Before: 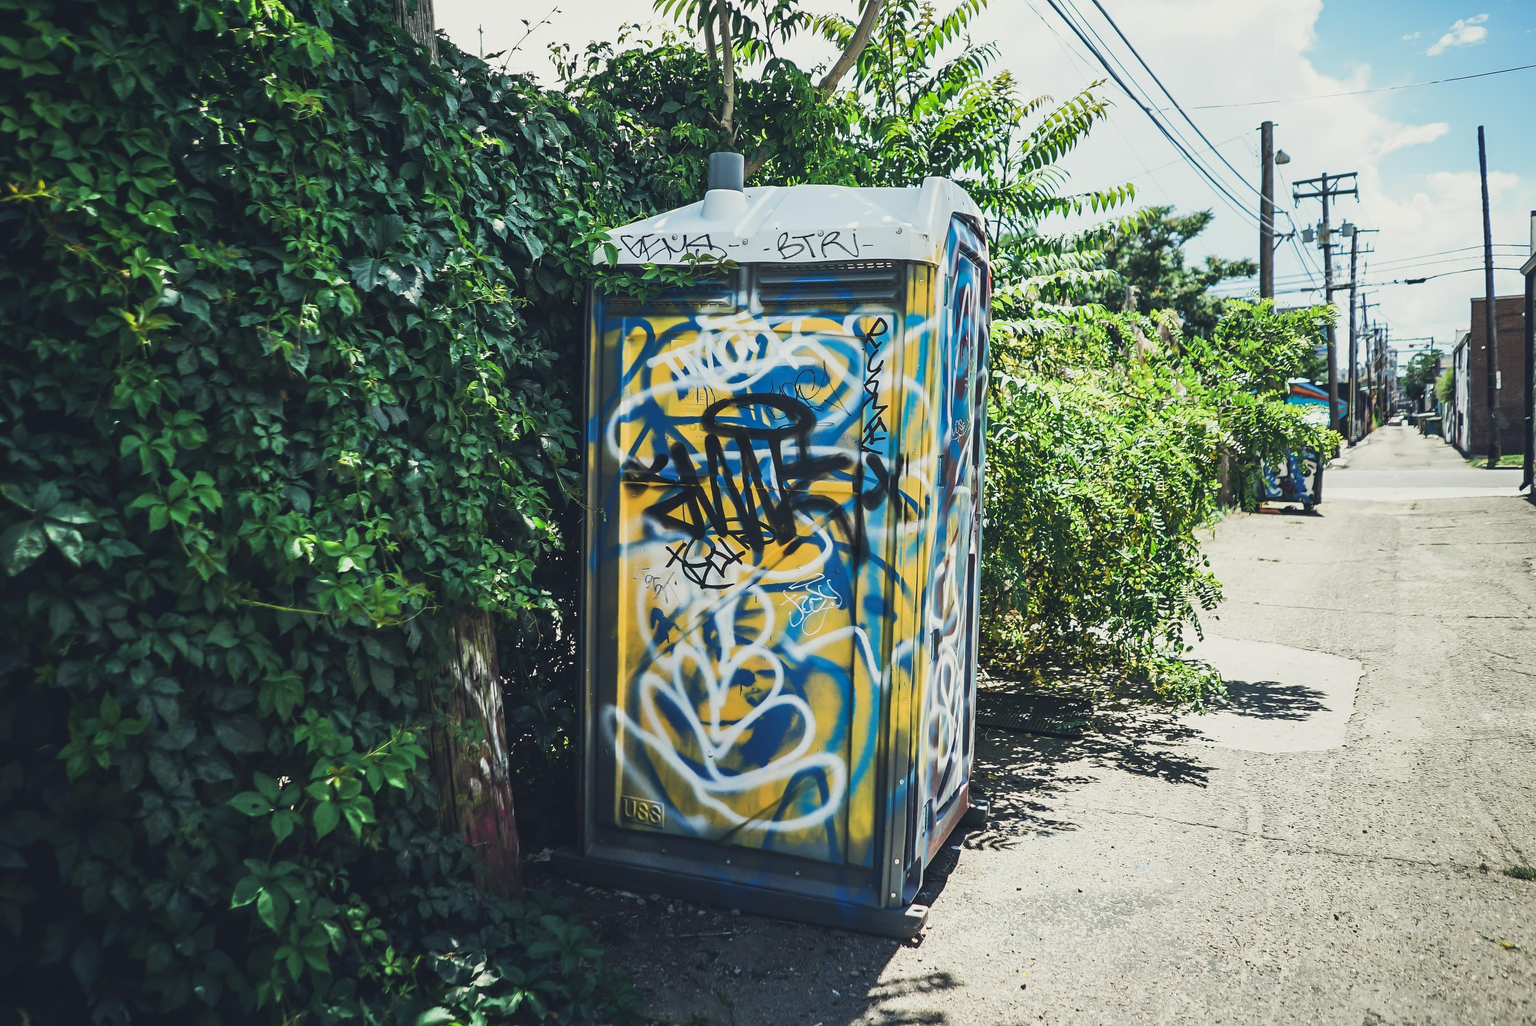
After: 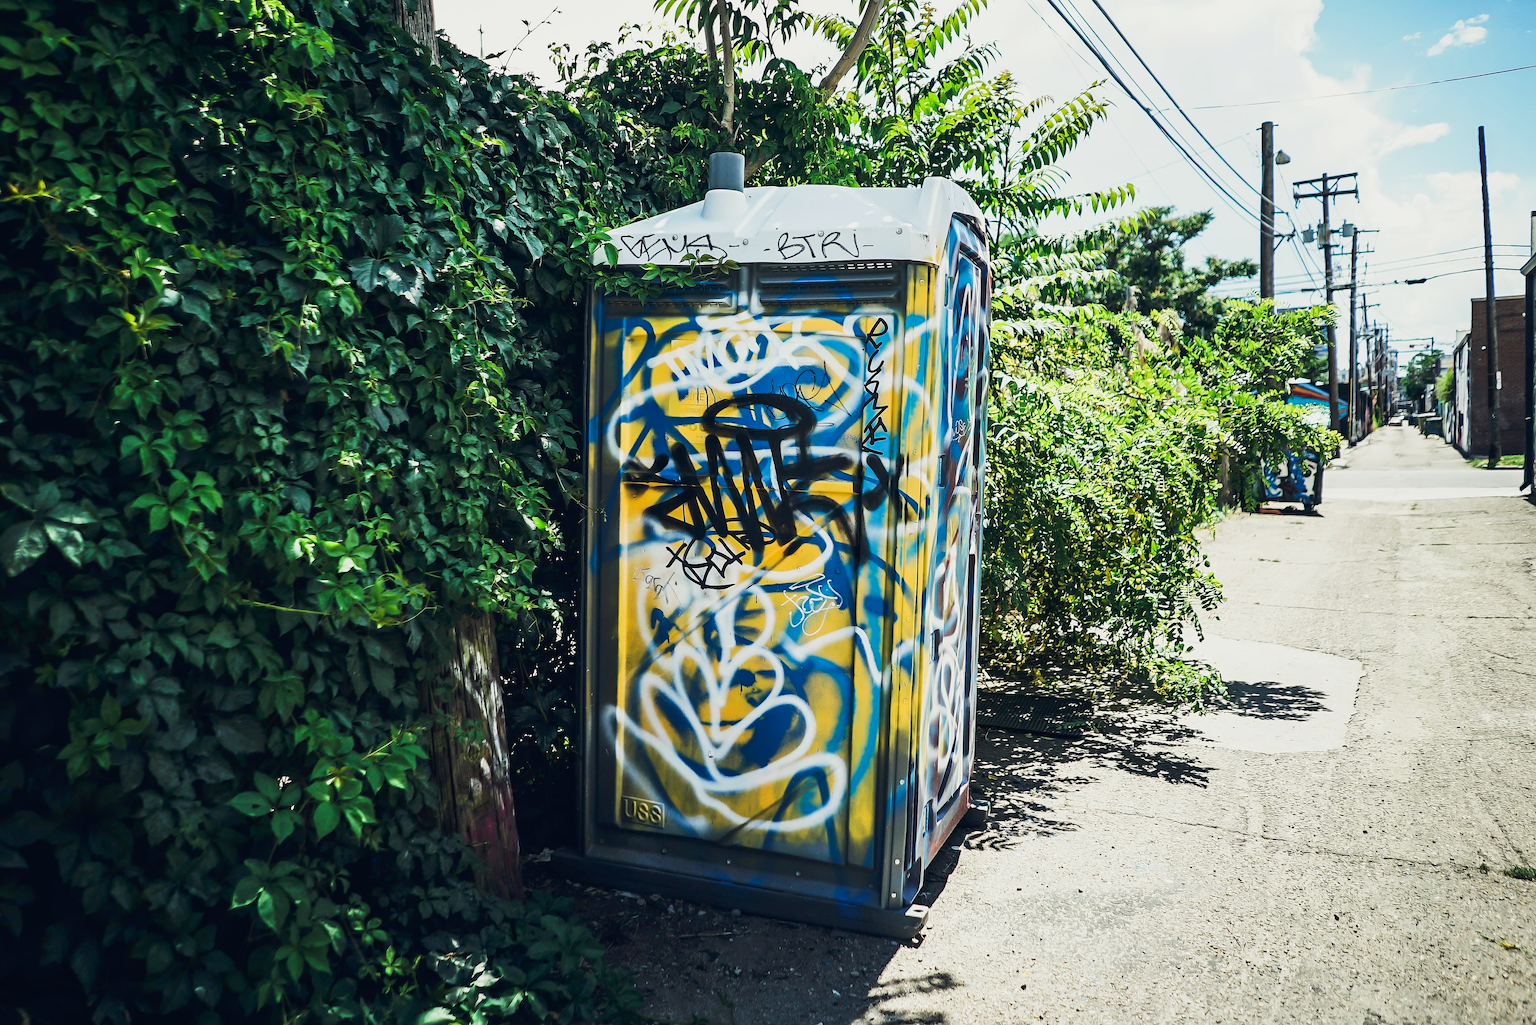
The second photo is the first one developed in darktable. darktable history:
tone curve: curves: ch0 [(0, 0) (0.118, 0.034) (0.182, 0.124) (0.265, 0.214) (0.504, 0.508) (0.783, 0.825) (1, 1)], preserve colors none
sharpen: radius 1.235, amount 0.302, threshold 0.184
